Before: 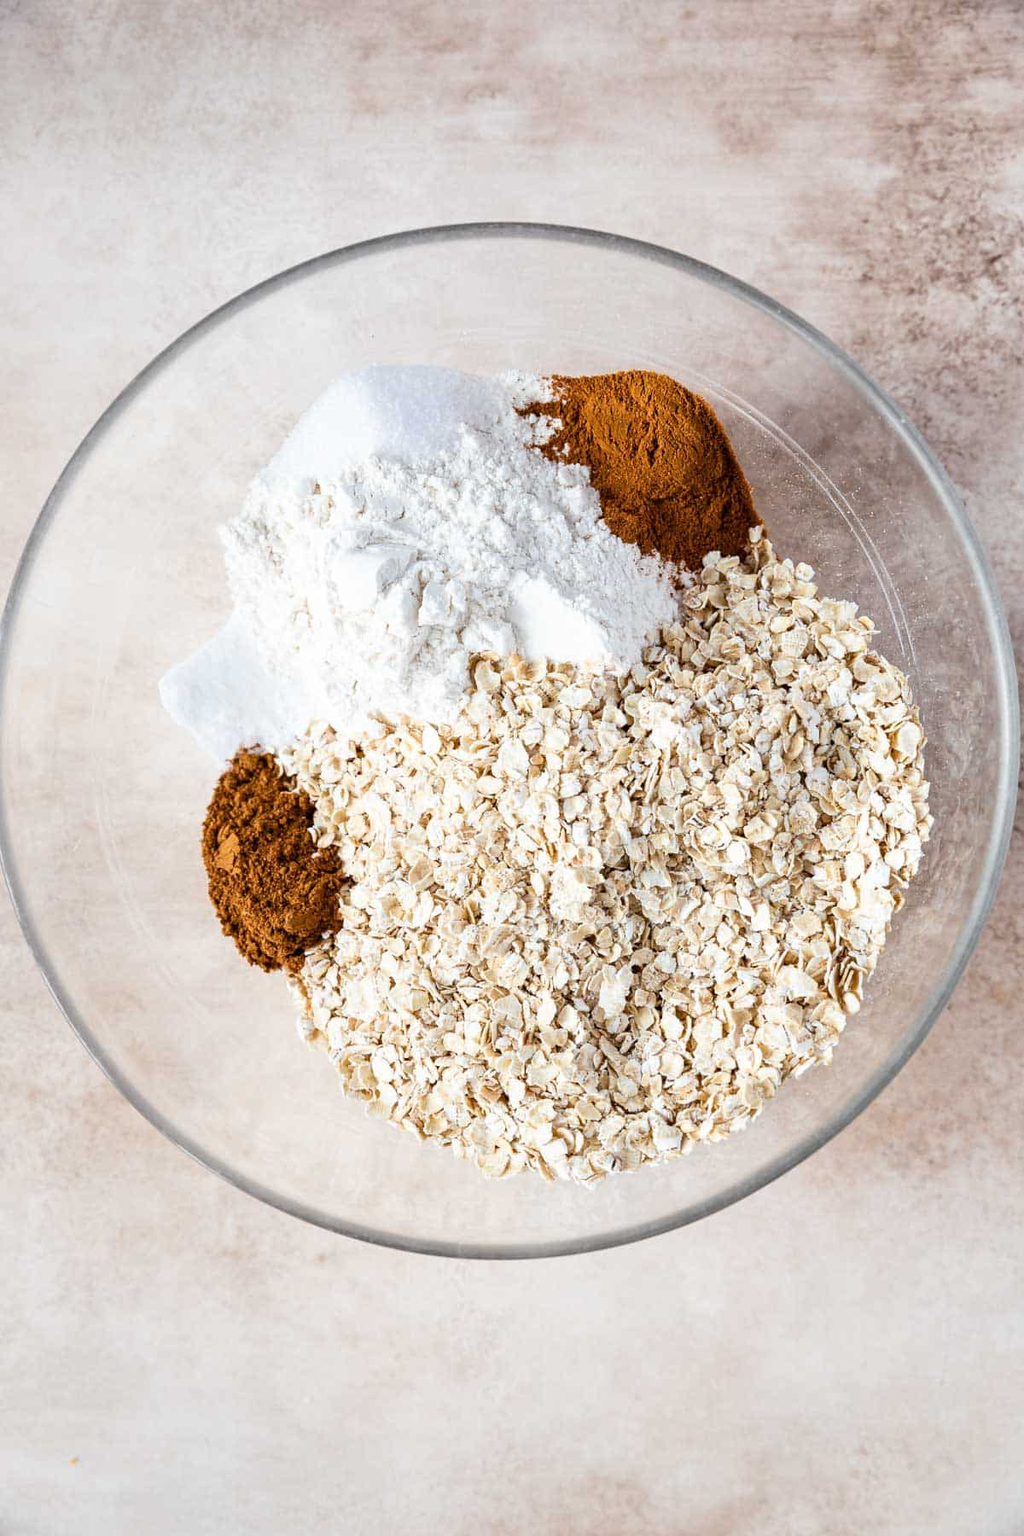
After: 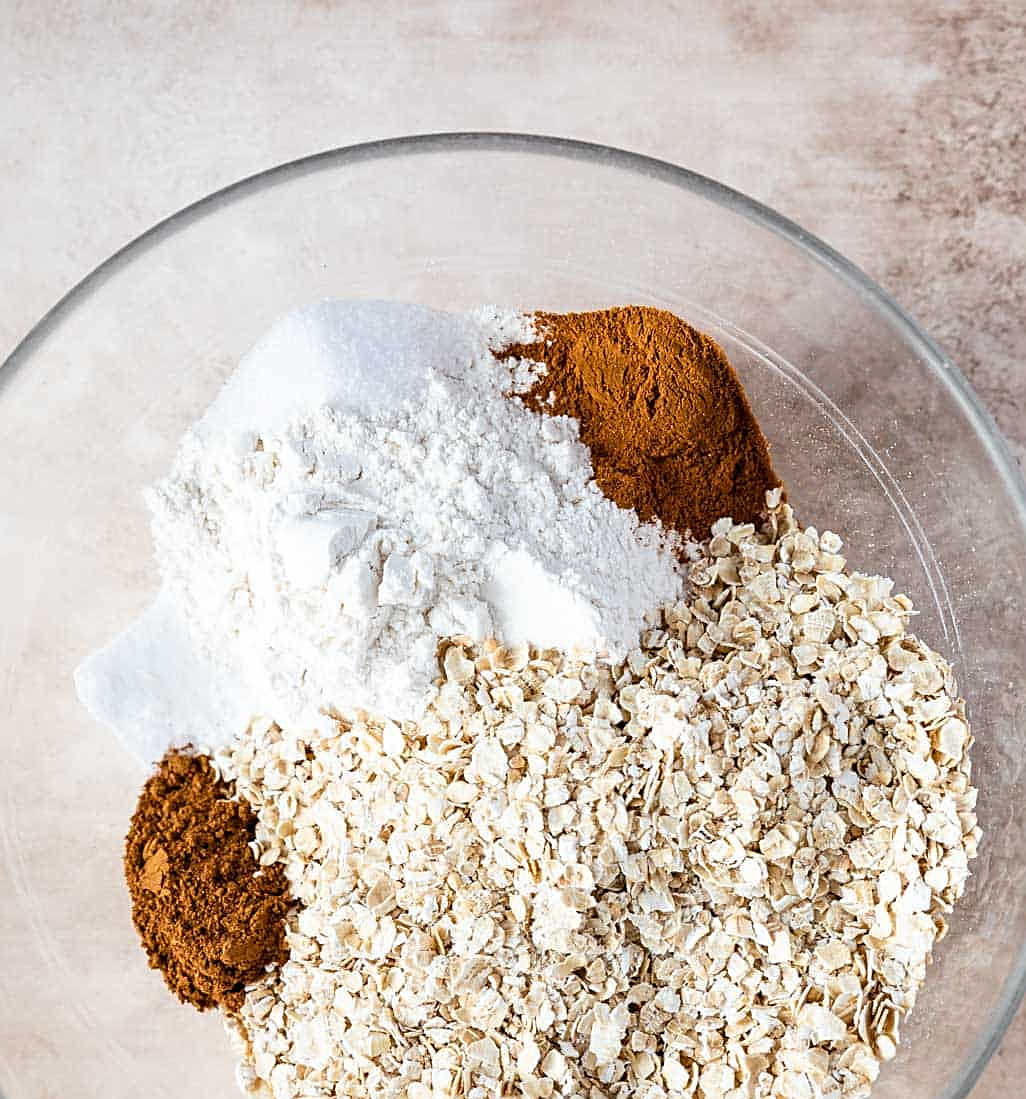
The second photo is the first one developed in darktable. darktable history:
sharpen: on, module defaults
crop and rotate: left 9.369%, top 7.145%, right 5.067%, bottom 31.784%
